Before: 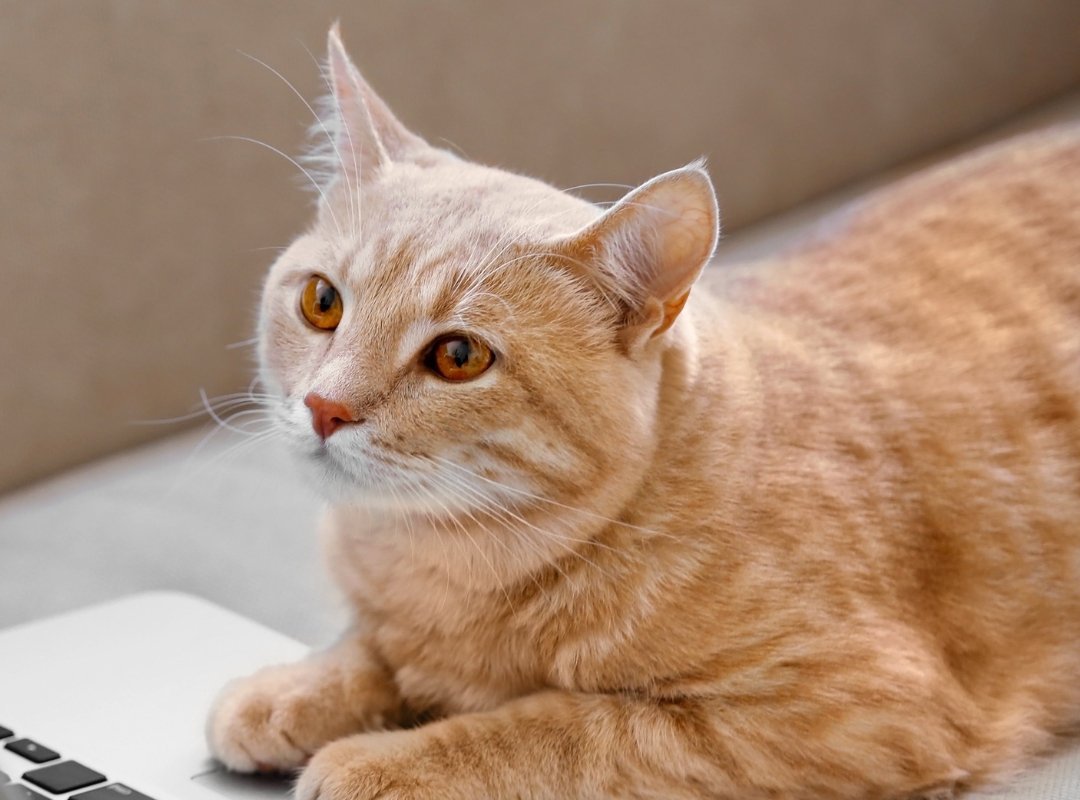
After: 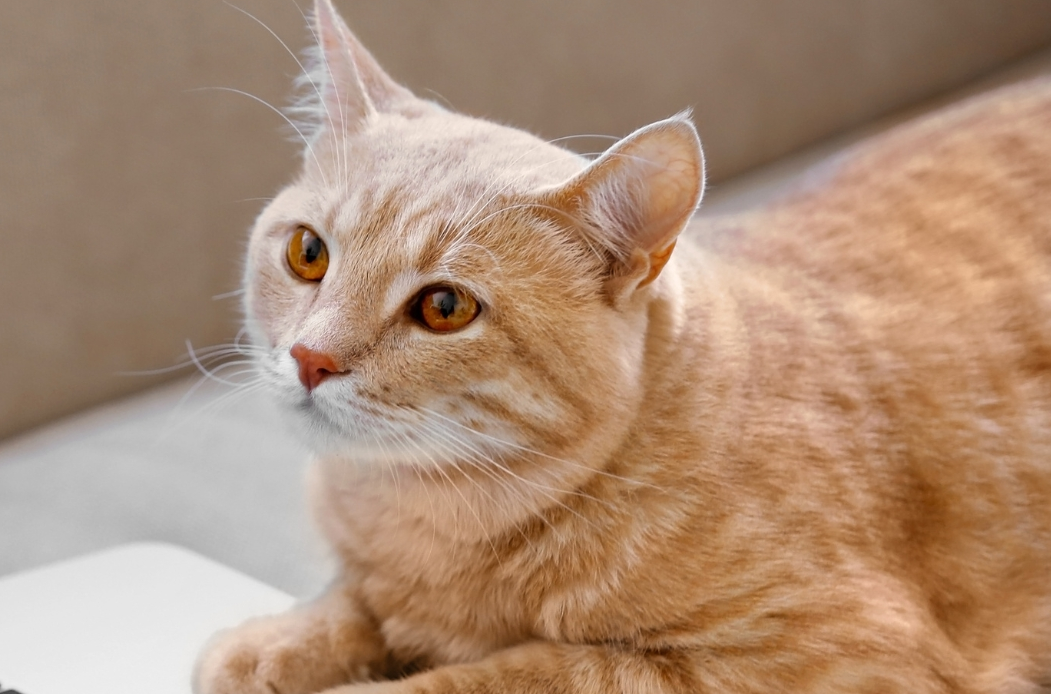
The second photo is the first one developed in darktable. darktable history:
crop: left 1.3%, top 6.2%, right 1.368%, bottom 6.984%
